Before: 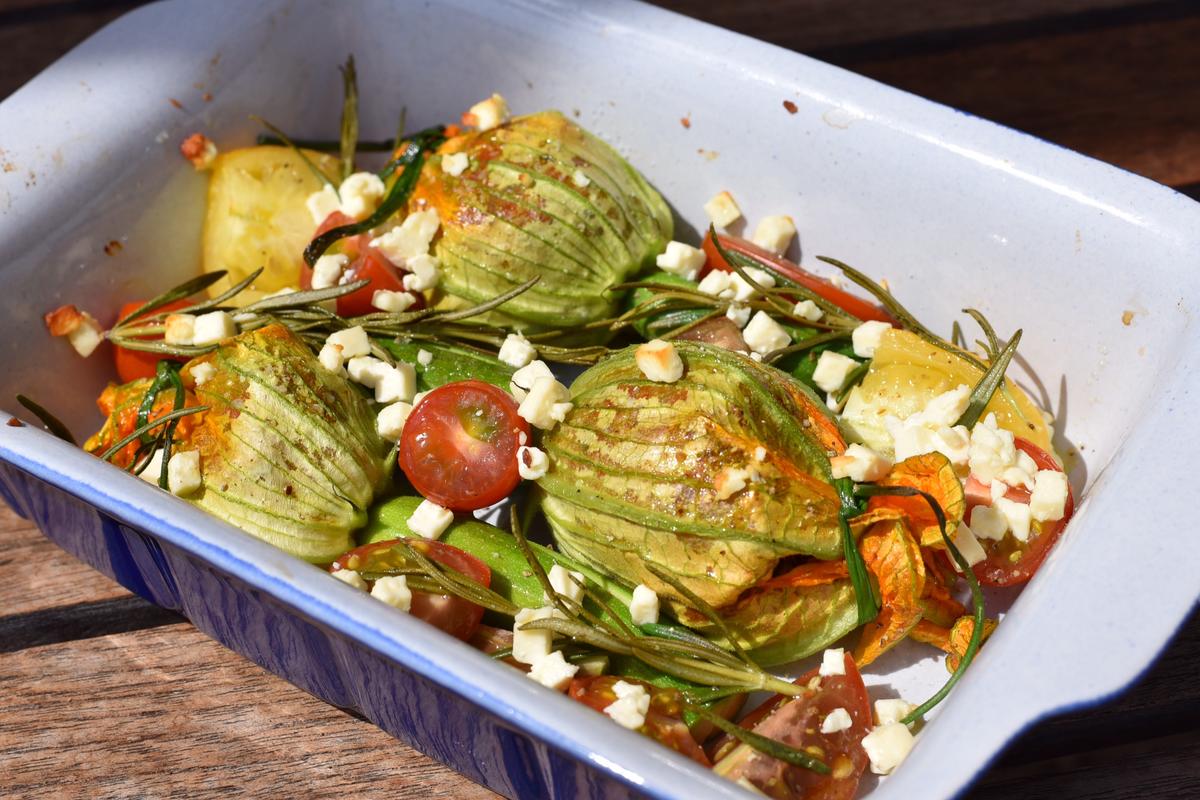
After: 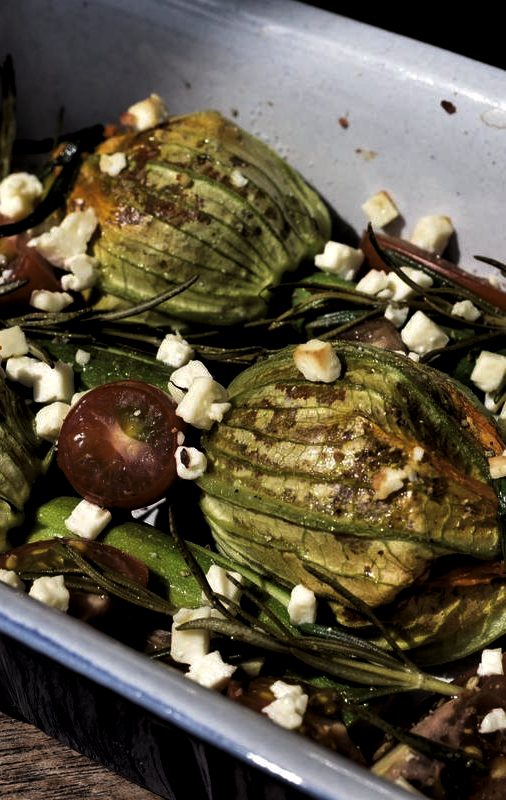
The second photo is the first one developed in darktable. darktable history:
local contrast: highlights 100%, shadows 100%, detail 120%, midtone range 0.2
white balance: red 1.009, blue 0.985
crop: left 28.583%, right 29.231%
levels: mode automatic, black 8.58%, gray 59.42%, levels [0, 0.445, 1]
